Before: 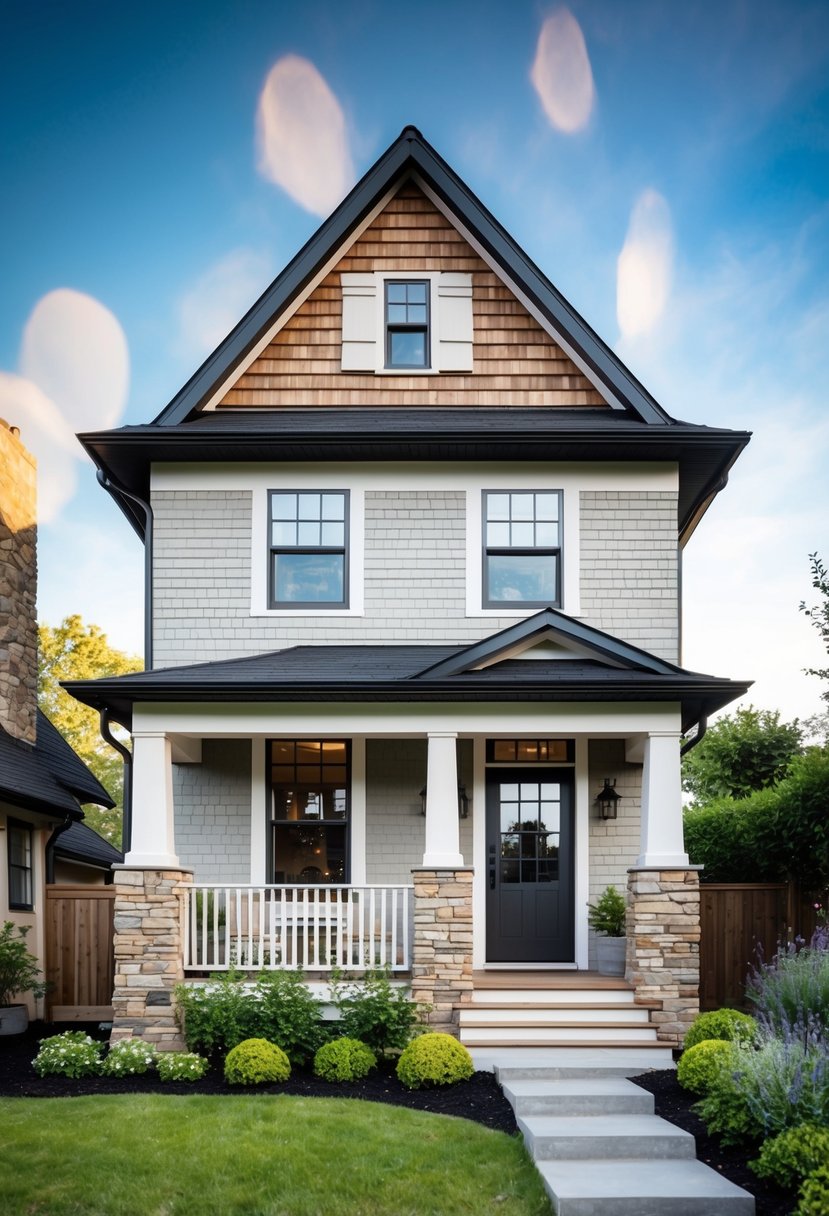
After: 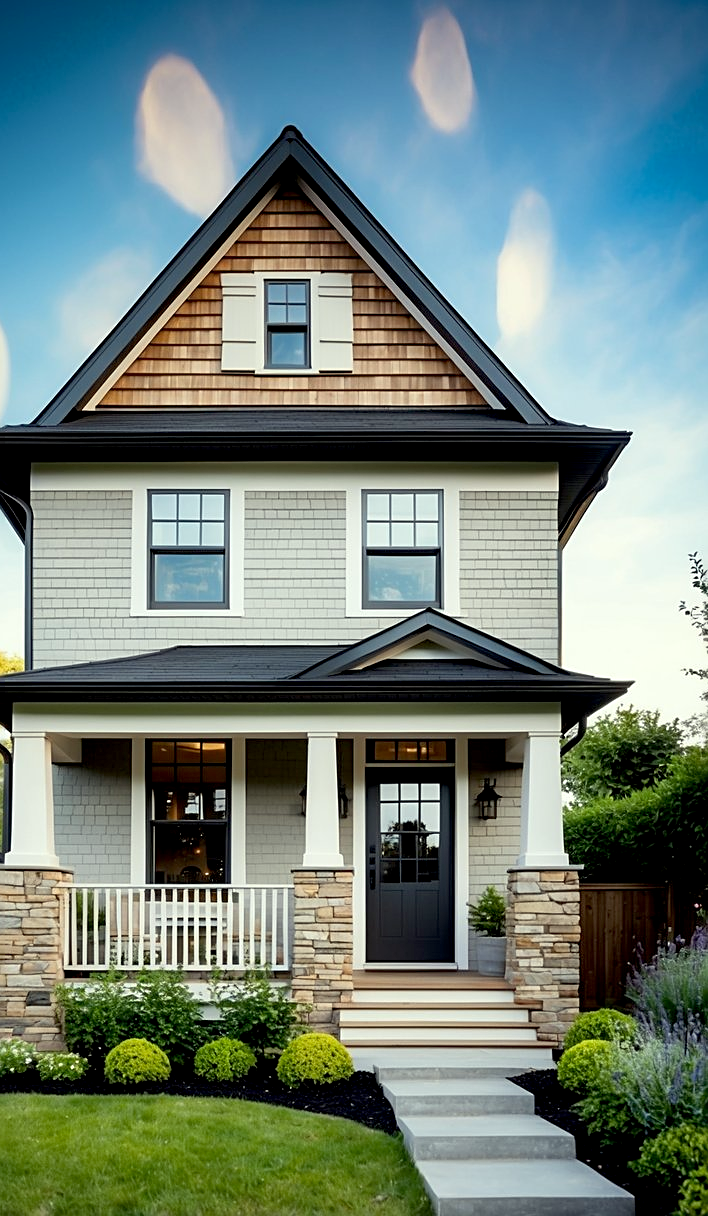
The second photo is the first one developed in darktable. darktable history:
sharpen: on, module defaults
color correction: highlights a* -4.28, highlights b* 6.53
crop and rotate: left 14.584%
exposure: black level correction 0.009, compensate highlight preservation false
